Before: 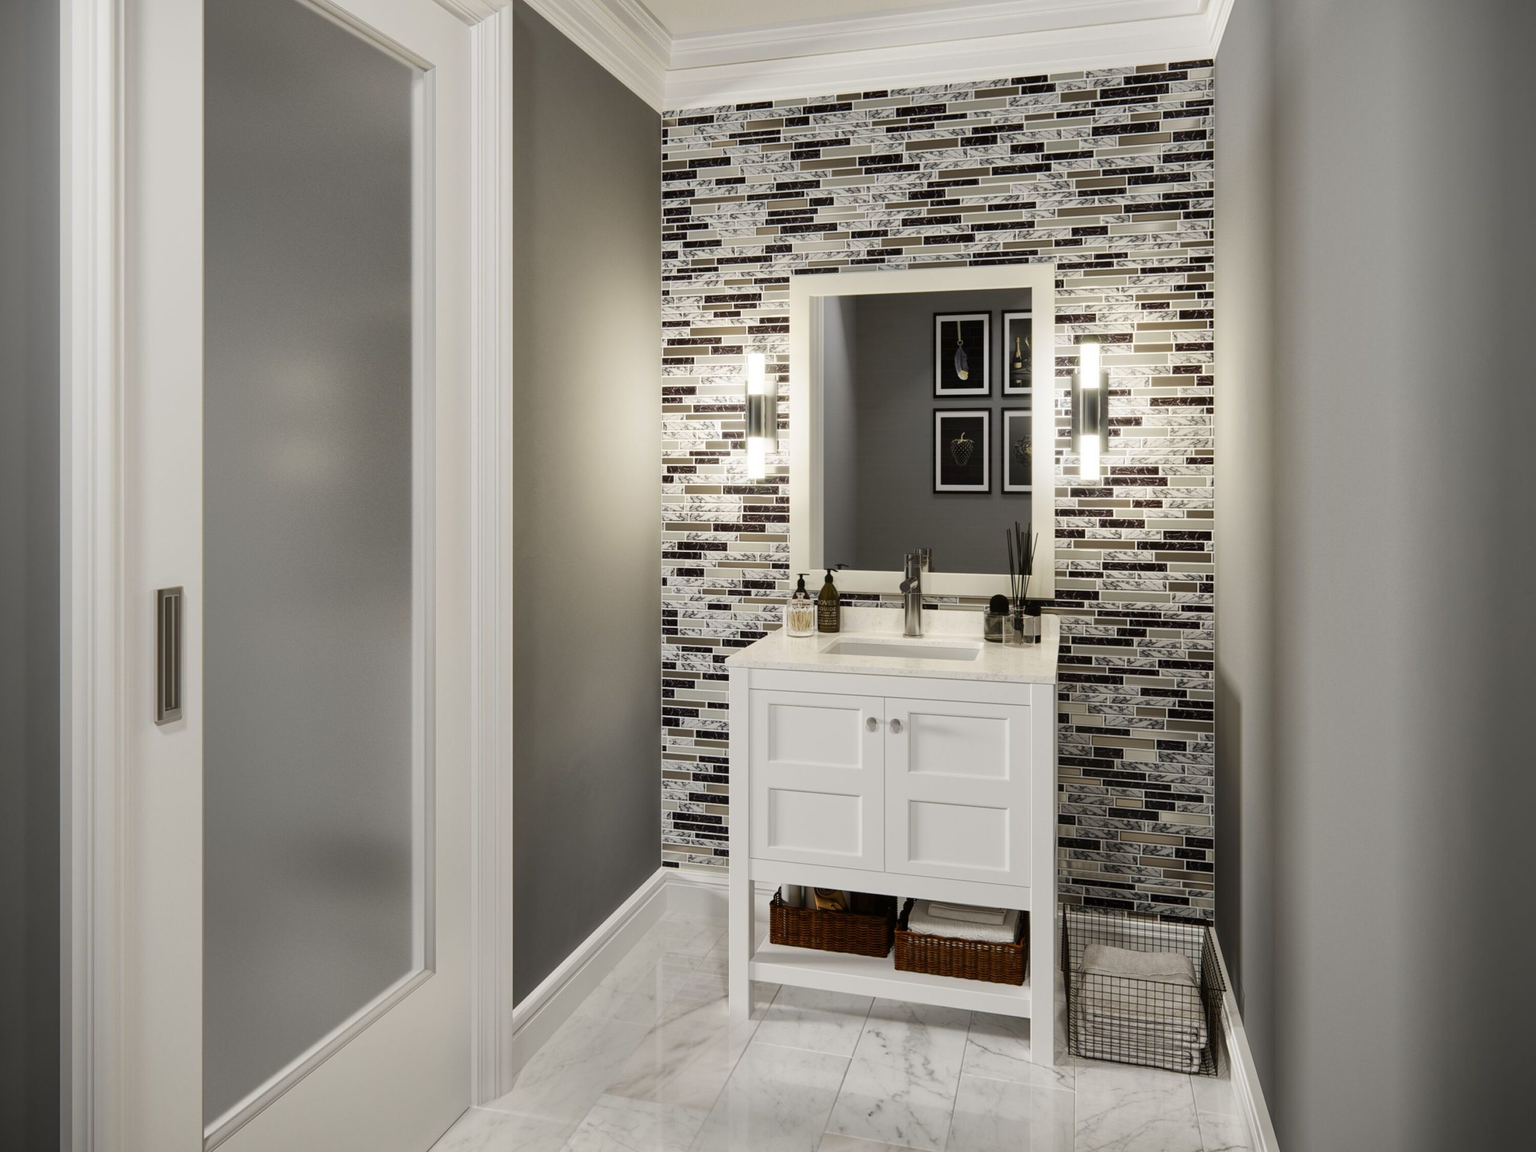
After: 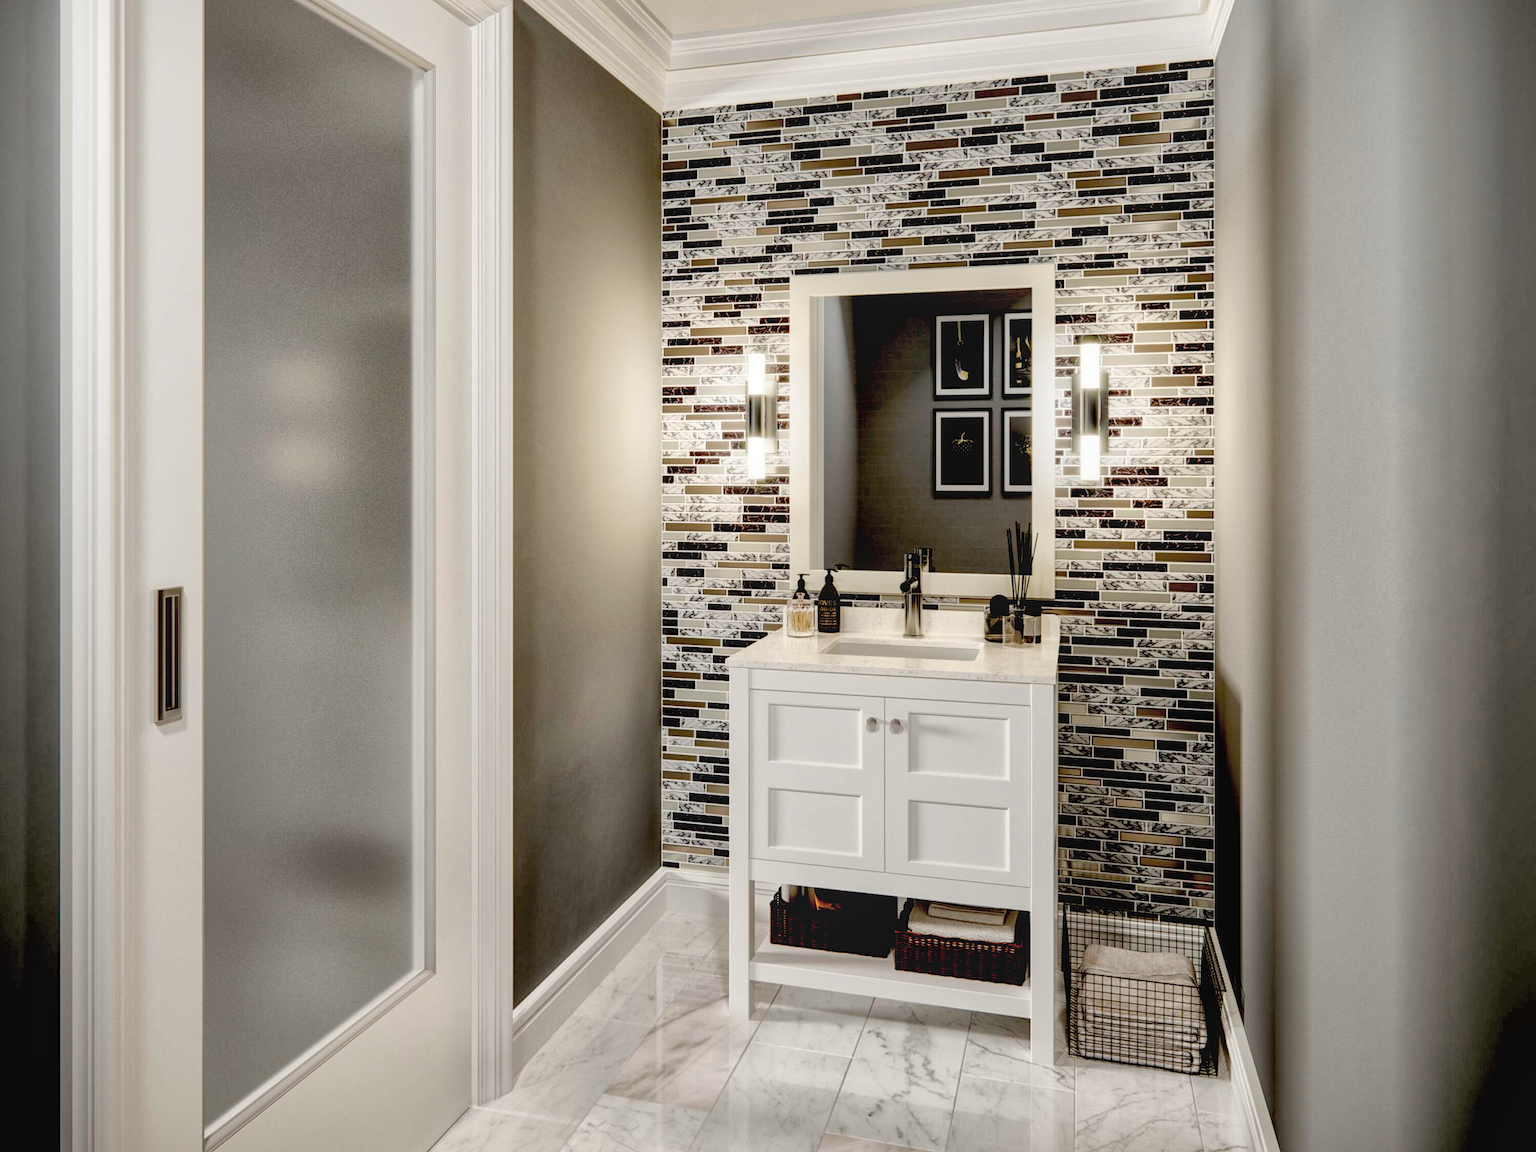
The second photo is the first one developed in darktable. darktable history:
global tonemap: drago (1, 100), detail 1
color balance rgb: on, module defaults
local contrast: detail 110%
exposure: black level correction 0.047, exposure 0.013 EV, compensate highlight preservation false
